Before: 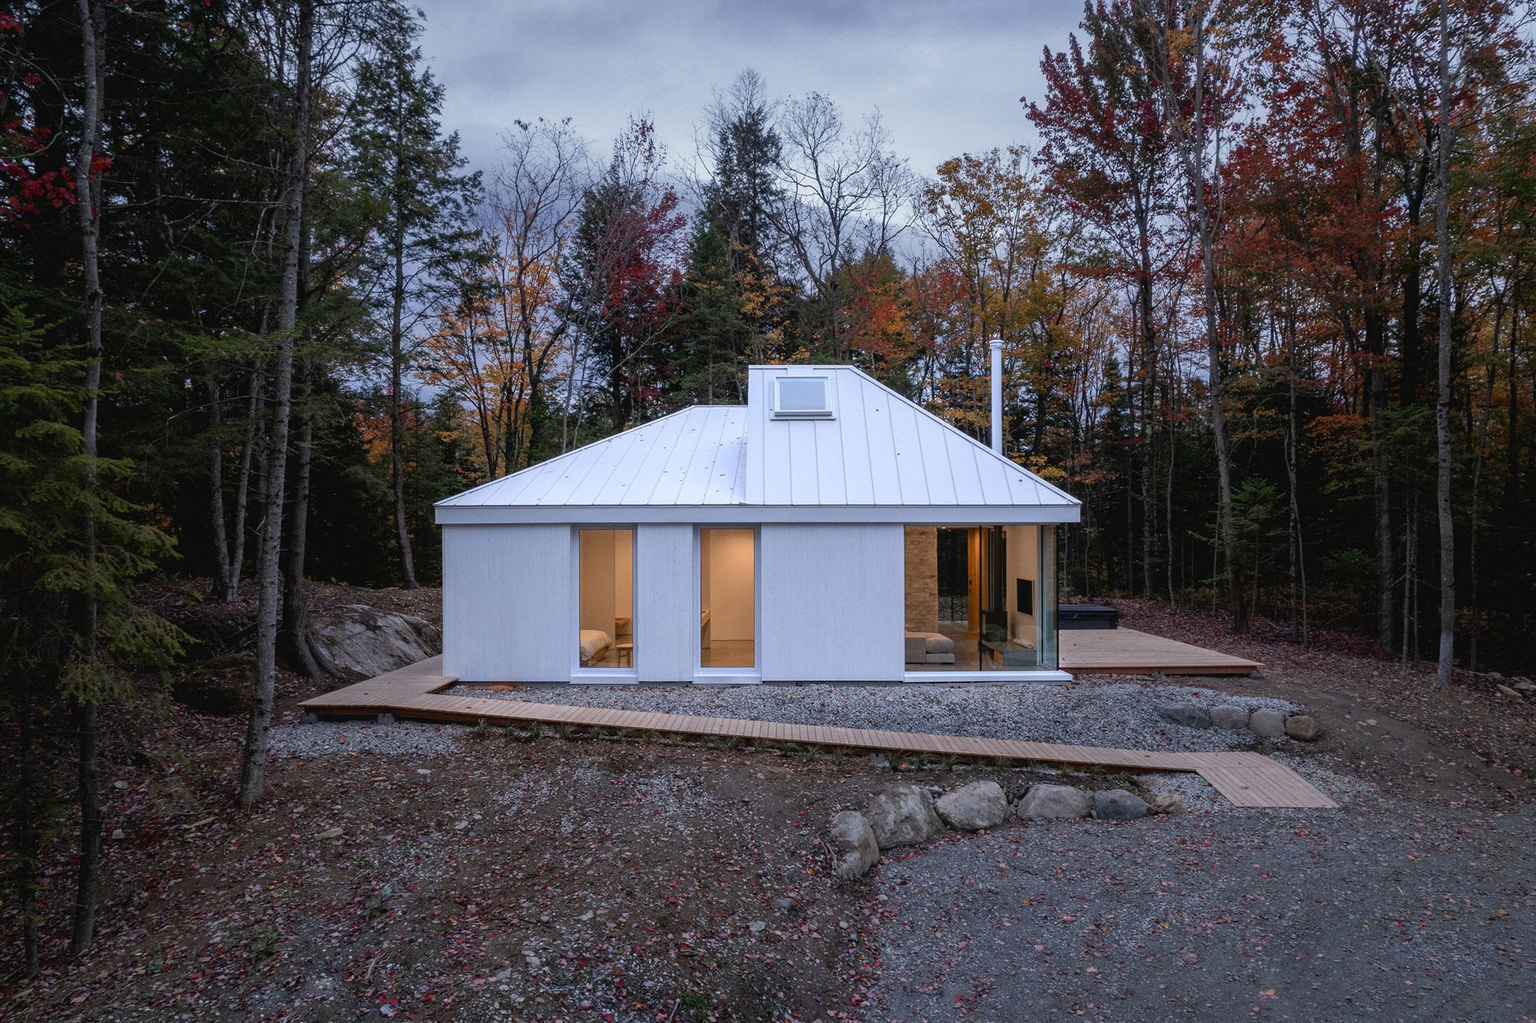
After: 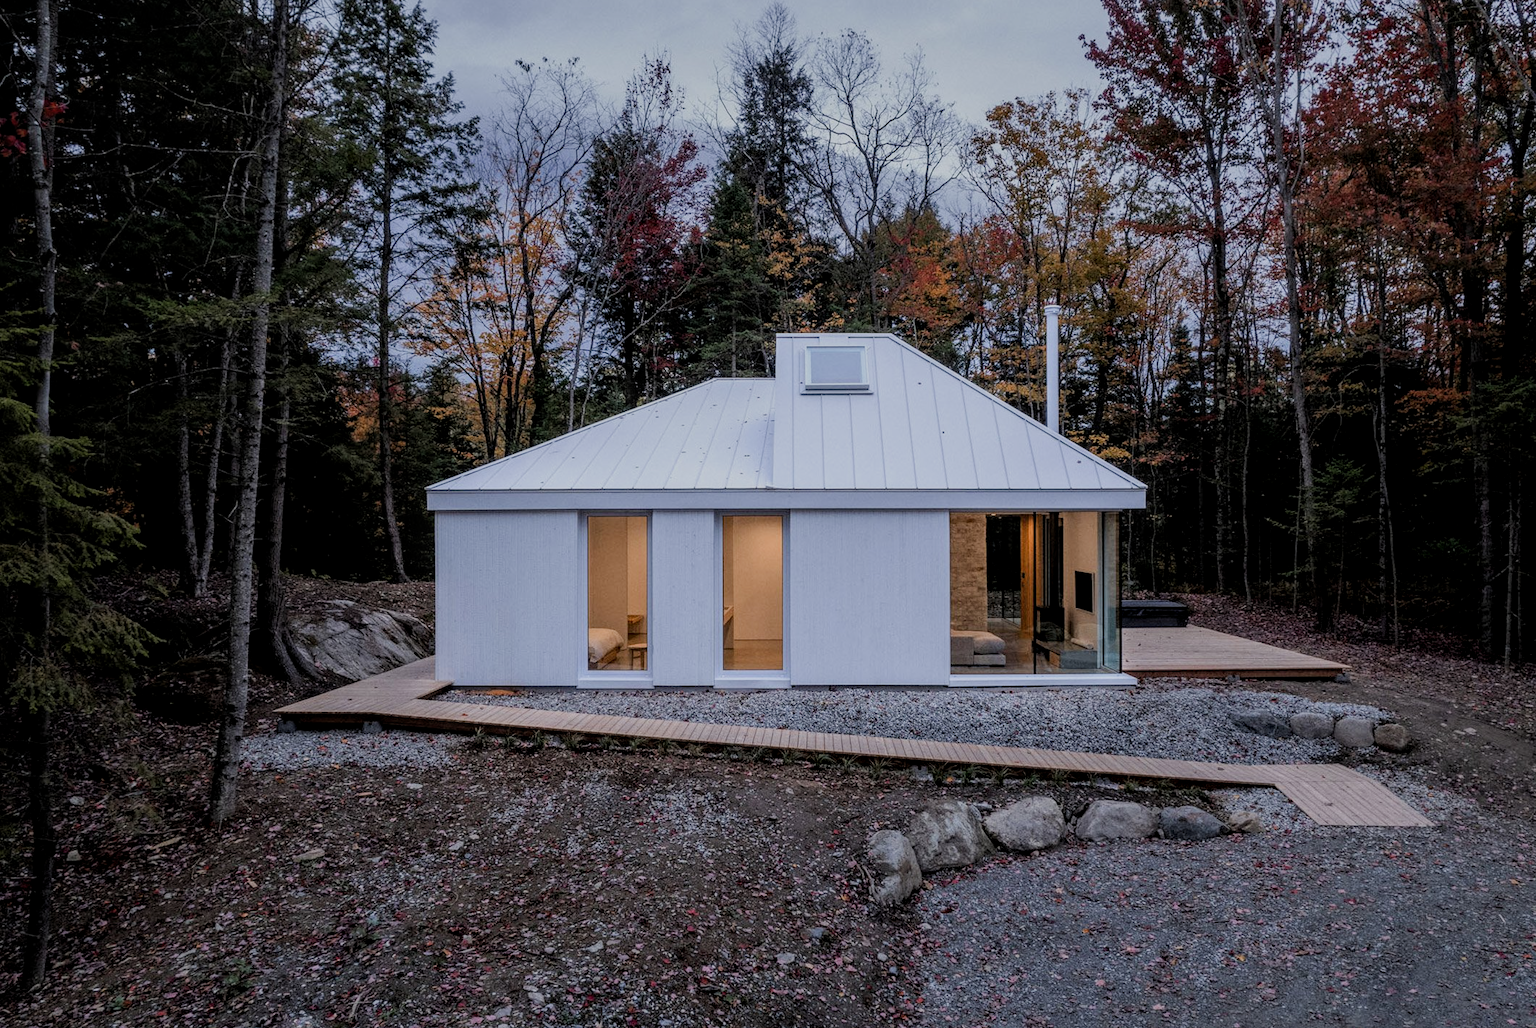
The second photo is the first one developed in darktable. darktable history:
filmic rgb: black relative exposure -7.16 EV, white relative exposure 5.38 EV, hardness 3.02
crop: left 3.419%, top 6.511%, right 6.807%, bottom 3.248%
local contrast: on, module defaults
